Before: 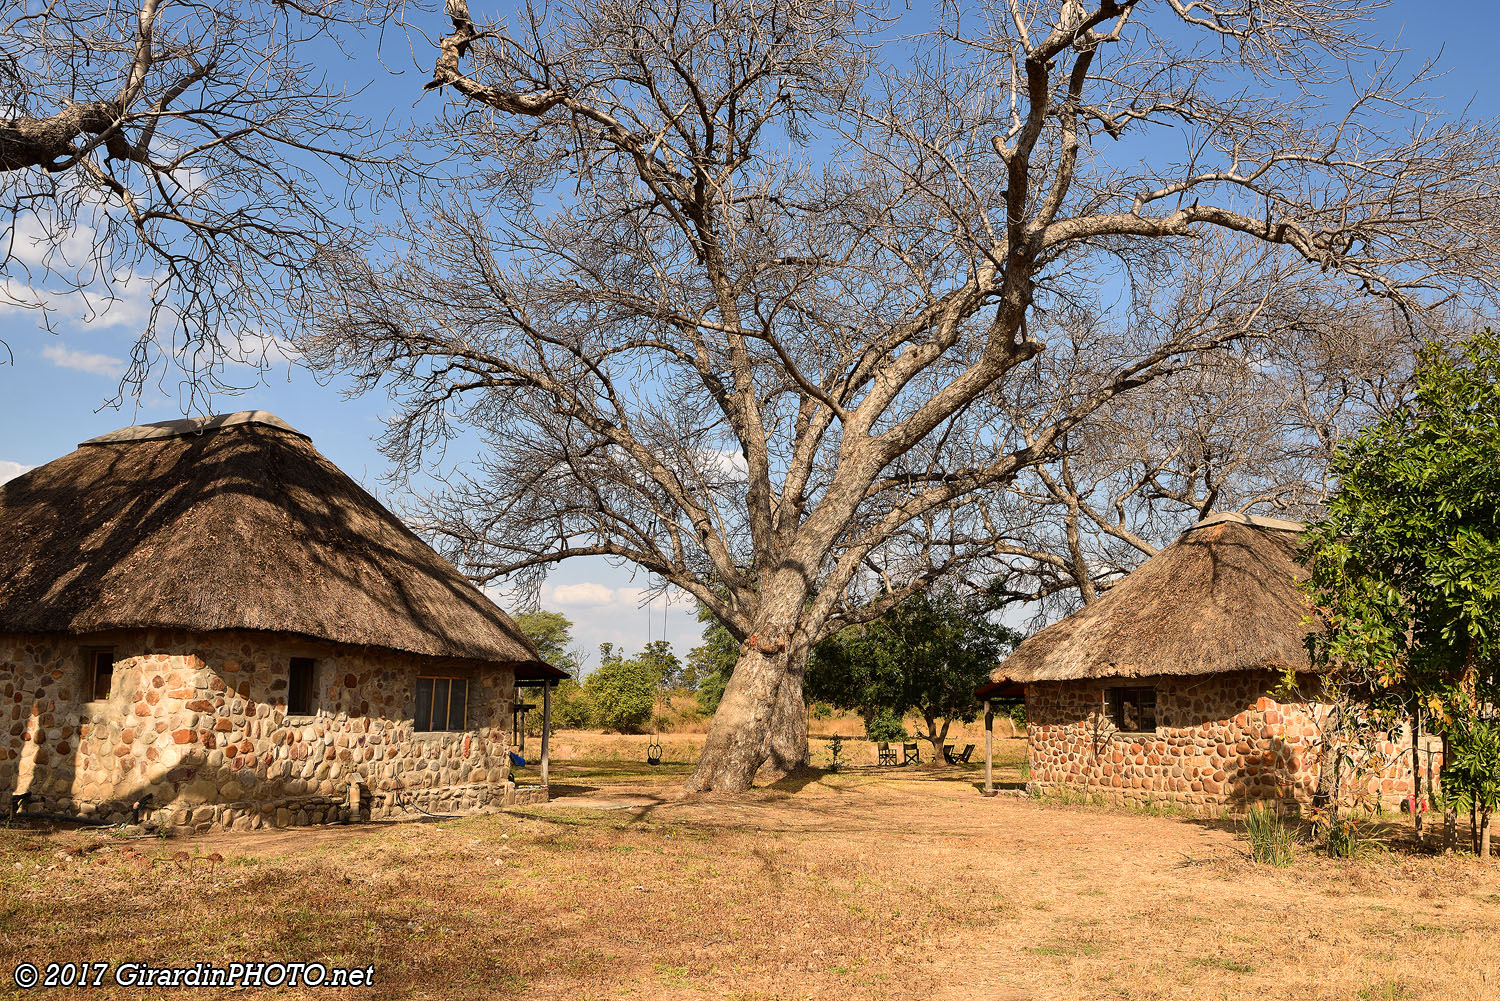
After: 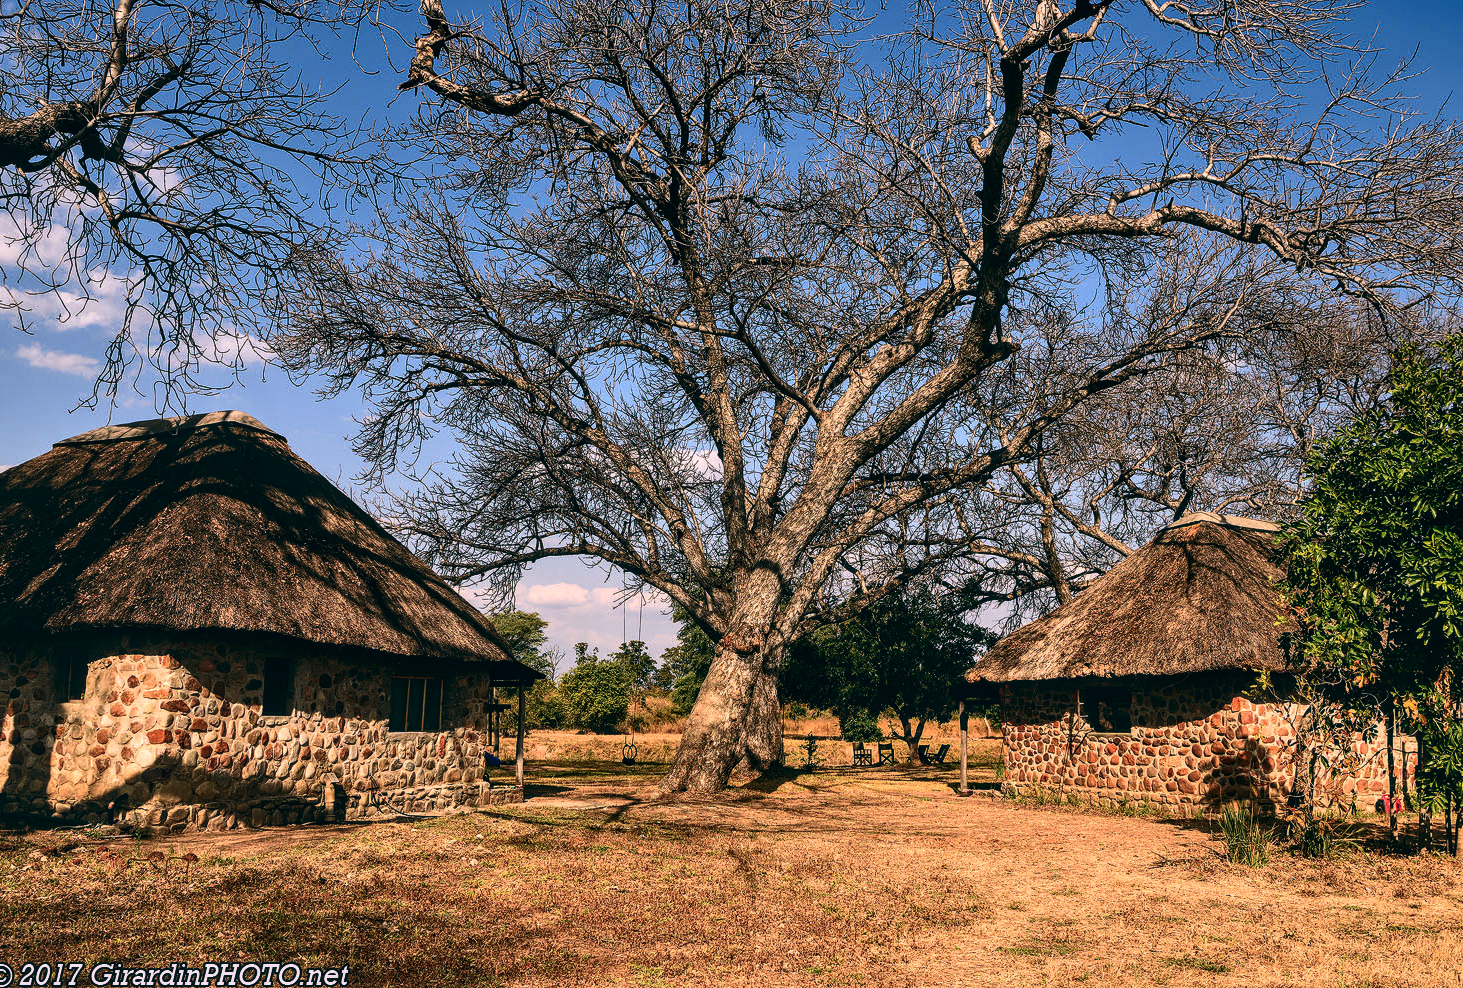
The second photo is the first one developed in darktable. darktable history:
contrast brightness saturation: contrast 0.22
local contrast: detail 130%
color balance: lift [1.016, 0.983, 1, 1.017], gamma [0.78, 1.018, 1.043, 0.957], gain [0.786, 1.063, 0.937, 1.017], input saturation 118.26%, contrast 13.43%, contrast fulcrum 21.62%, output saturation 82.76%
crop and rotate: left 1.774%, right 0.633%, bottom 1.28%
